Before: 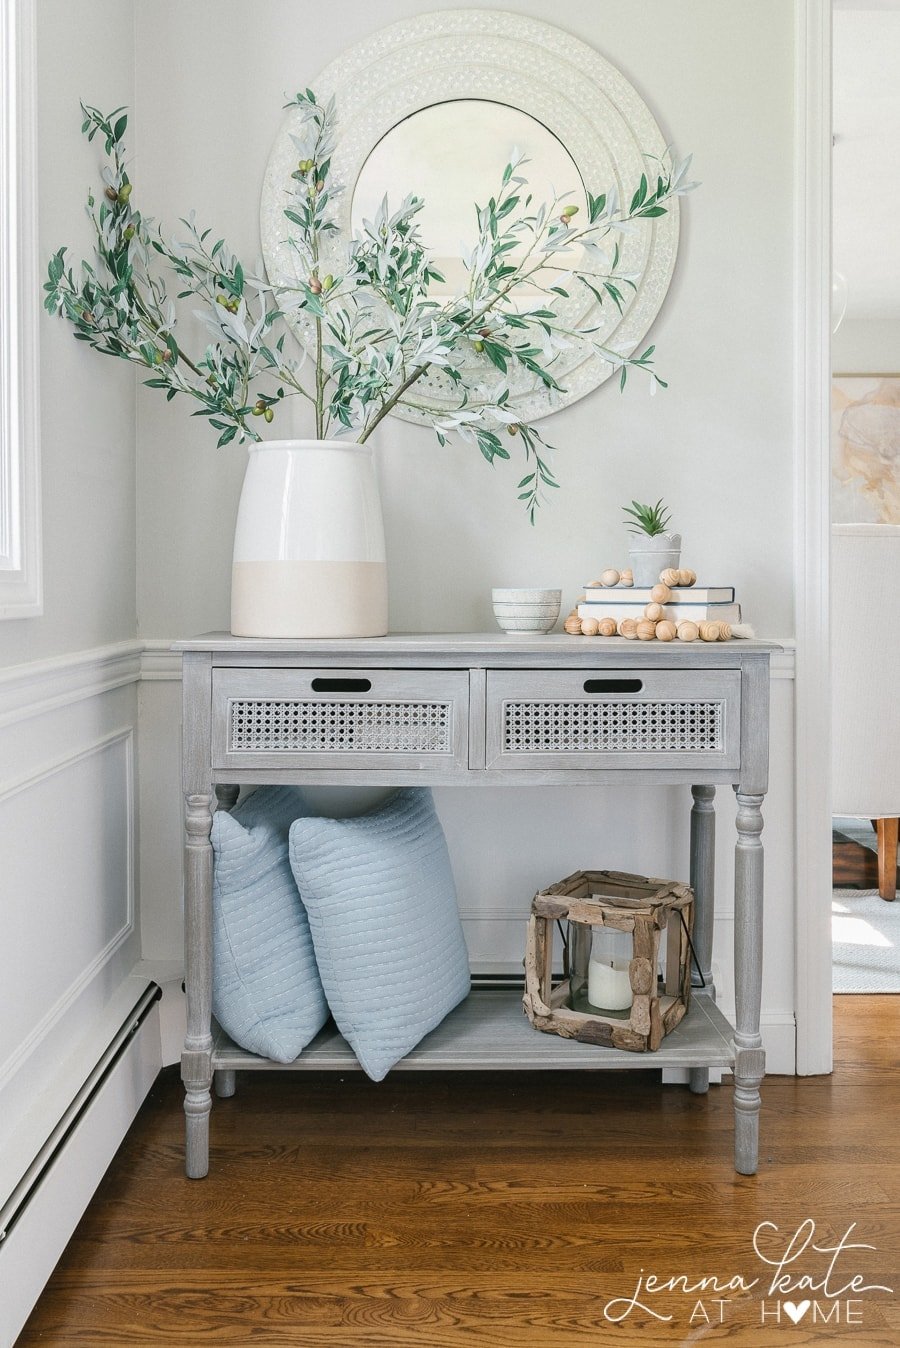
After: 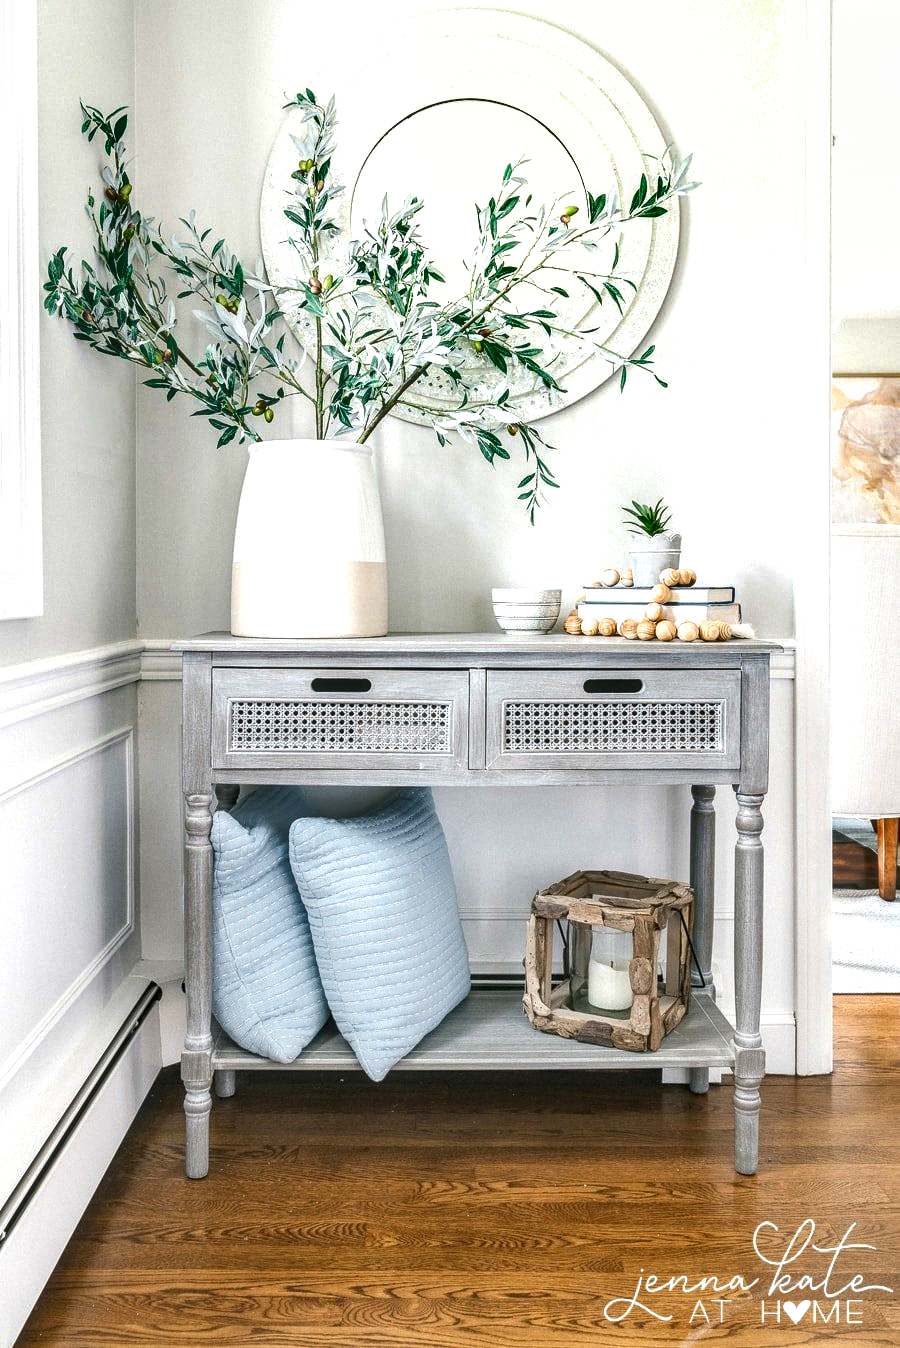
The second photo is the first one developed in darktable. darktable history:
exposure: exposure 0.66 EV, compensate highlight preservation false
local contrast: detail 130%
shadows and highlights: shadows 59.75, highlights color adjustment 73.6%, soften with gaussian
